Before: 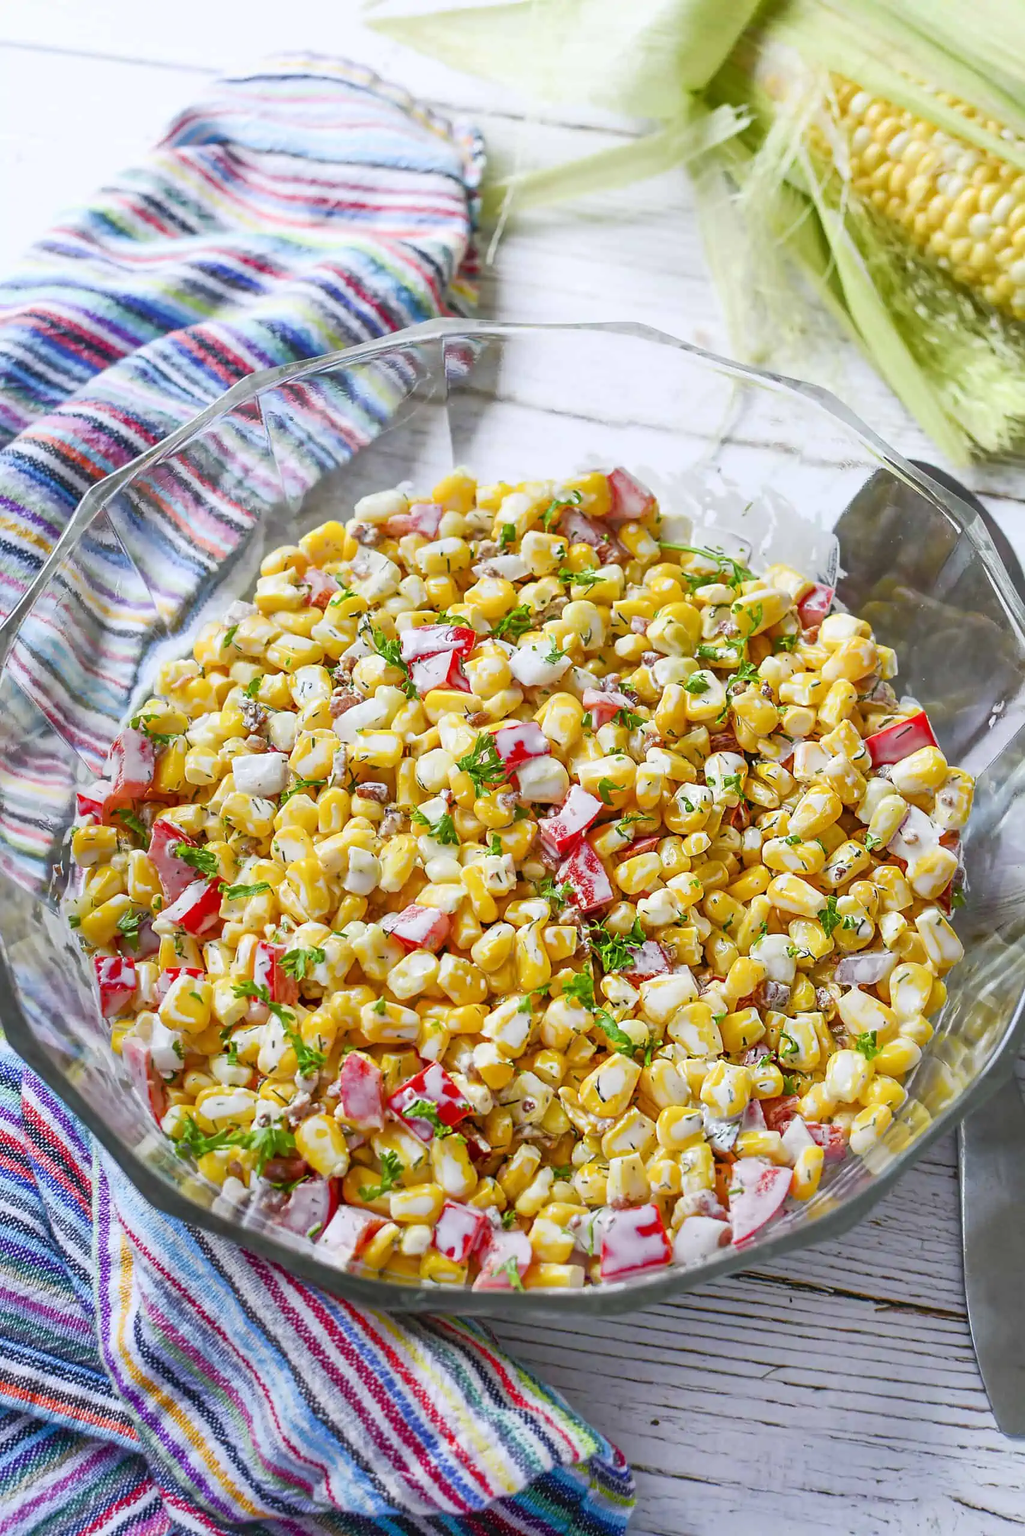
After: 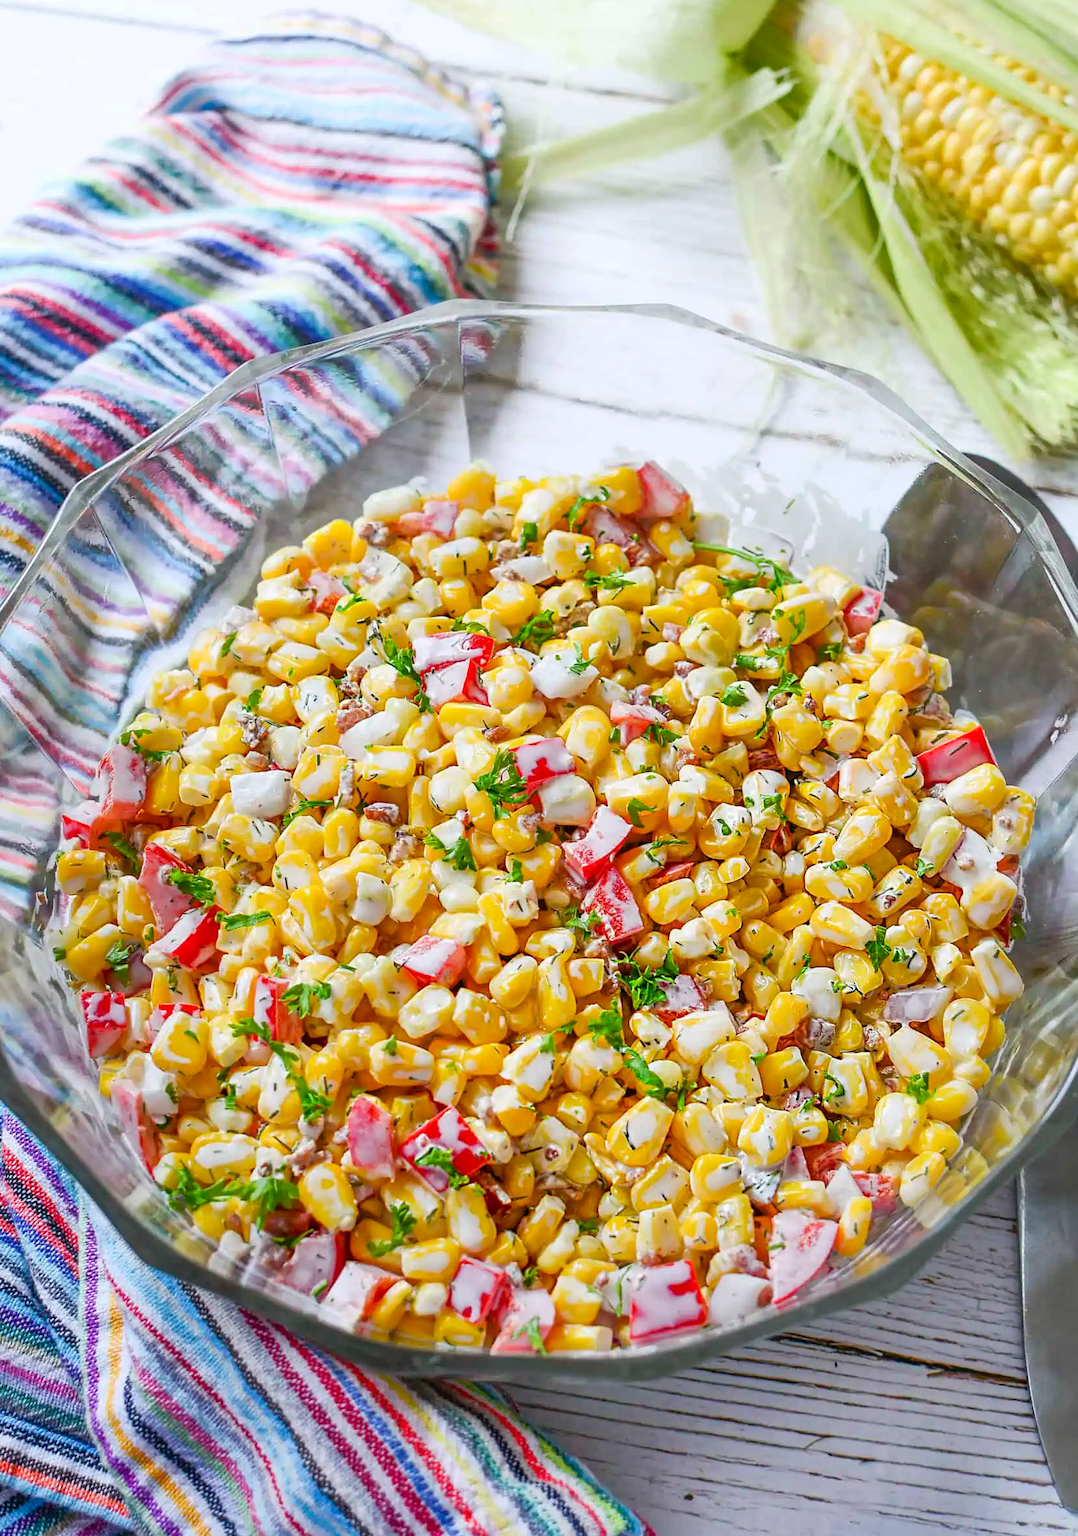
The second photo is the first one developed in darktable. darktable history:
tone equalizer: edges refinement/feathering 500, mask exposure compensation -1.57 EV, preserve details no
crop: left 1.971%, top 2.773%, right 0.921%, bottom 4.983%
